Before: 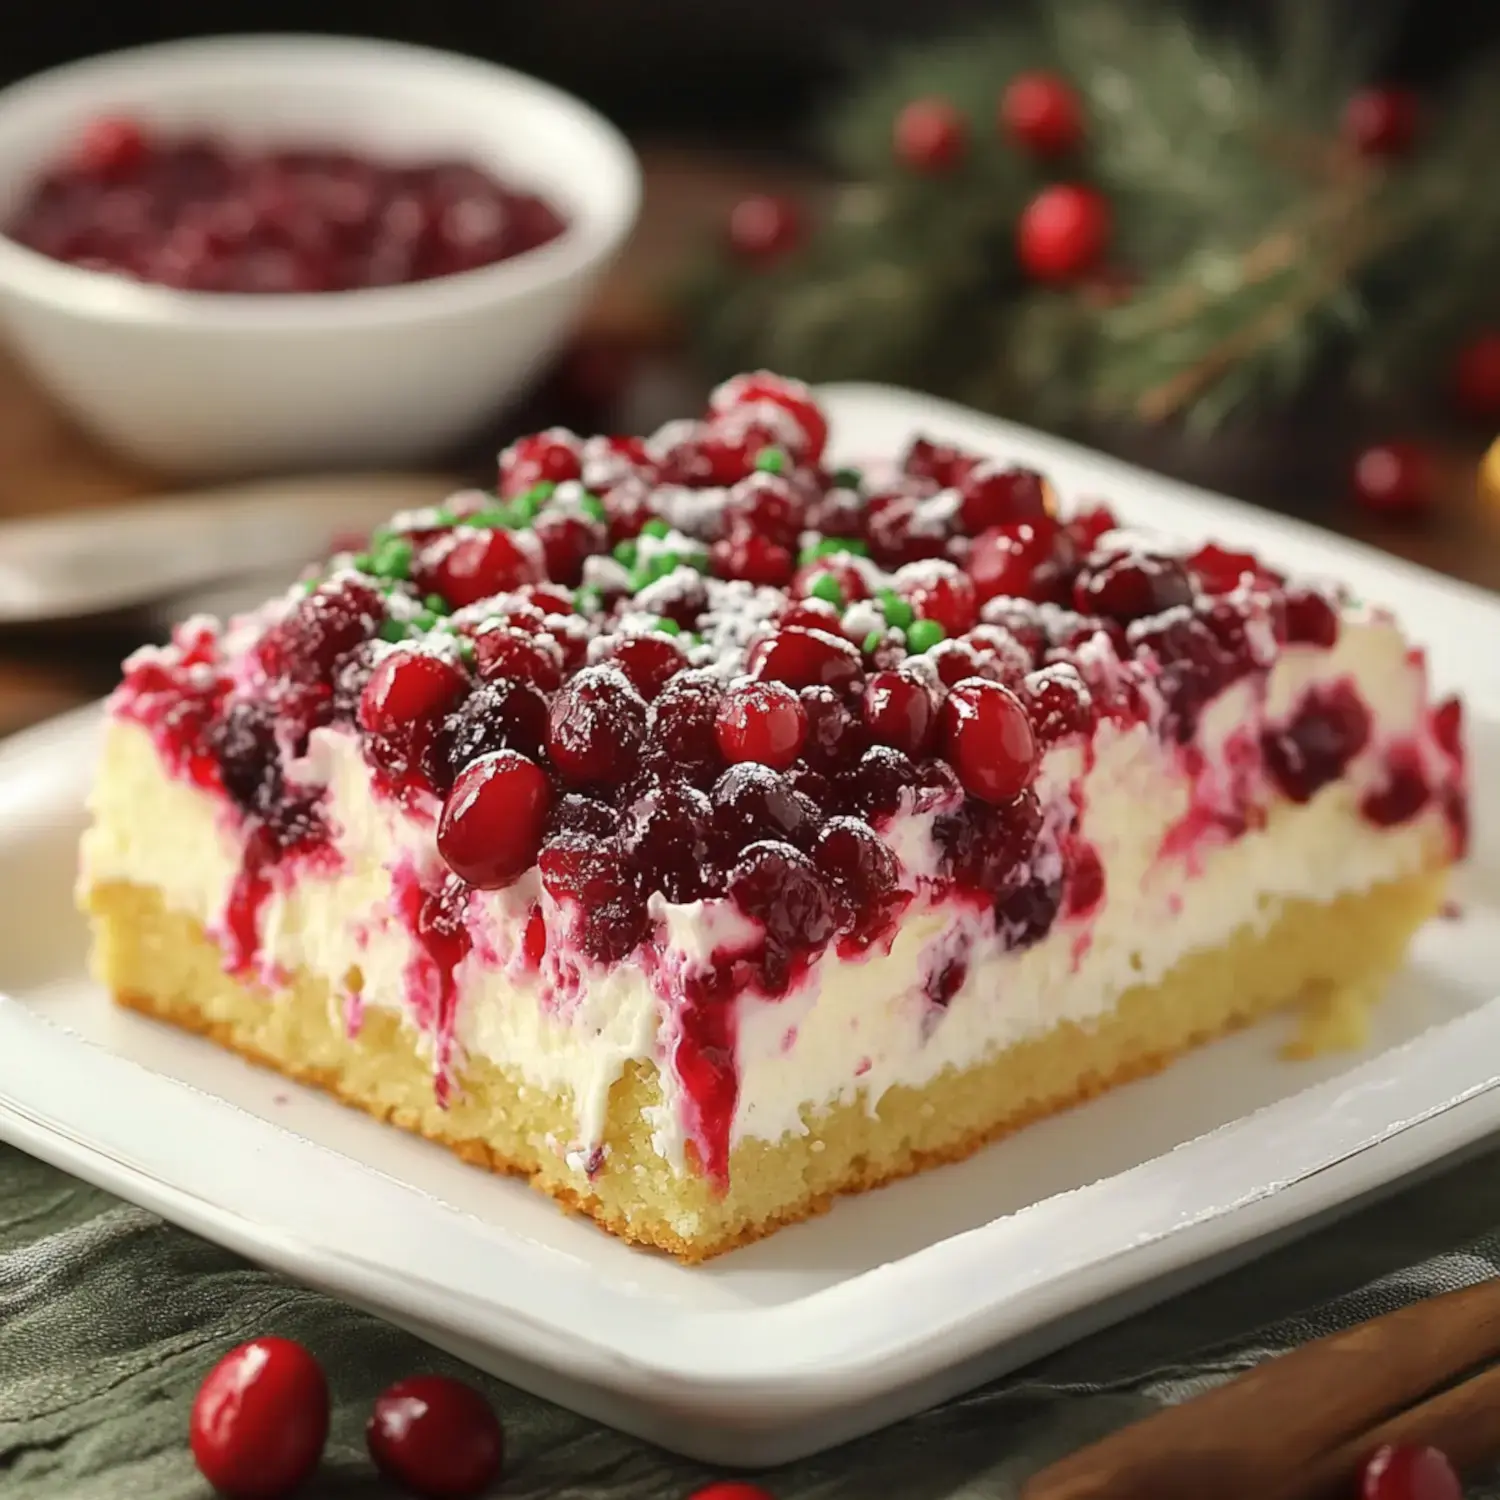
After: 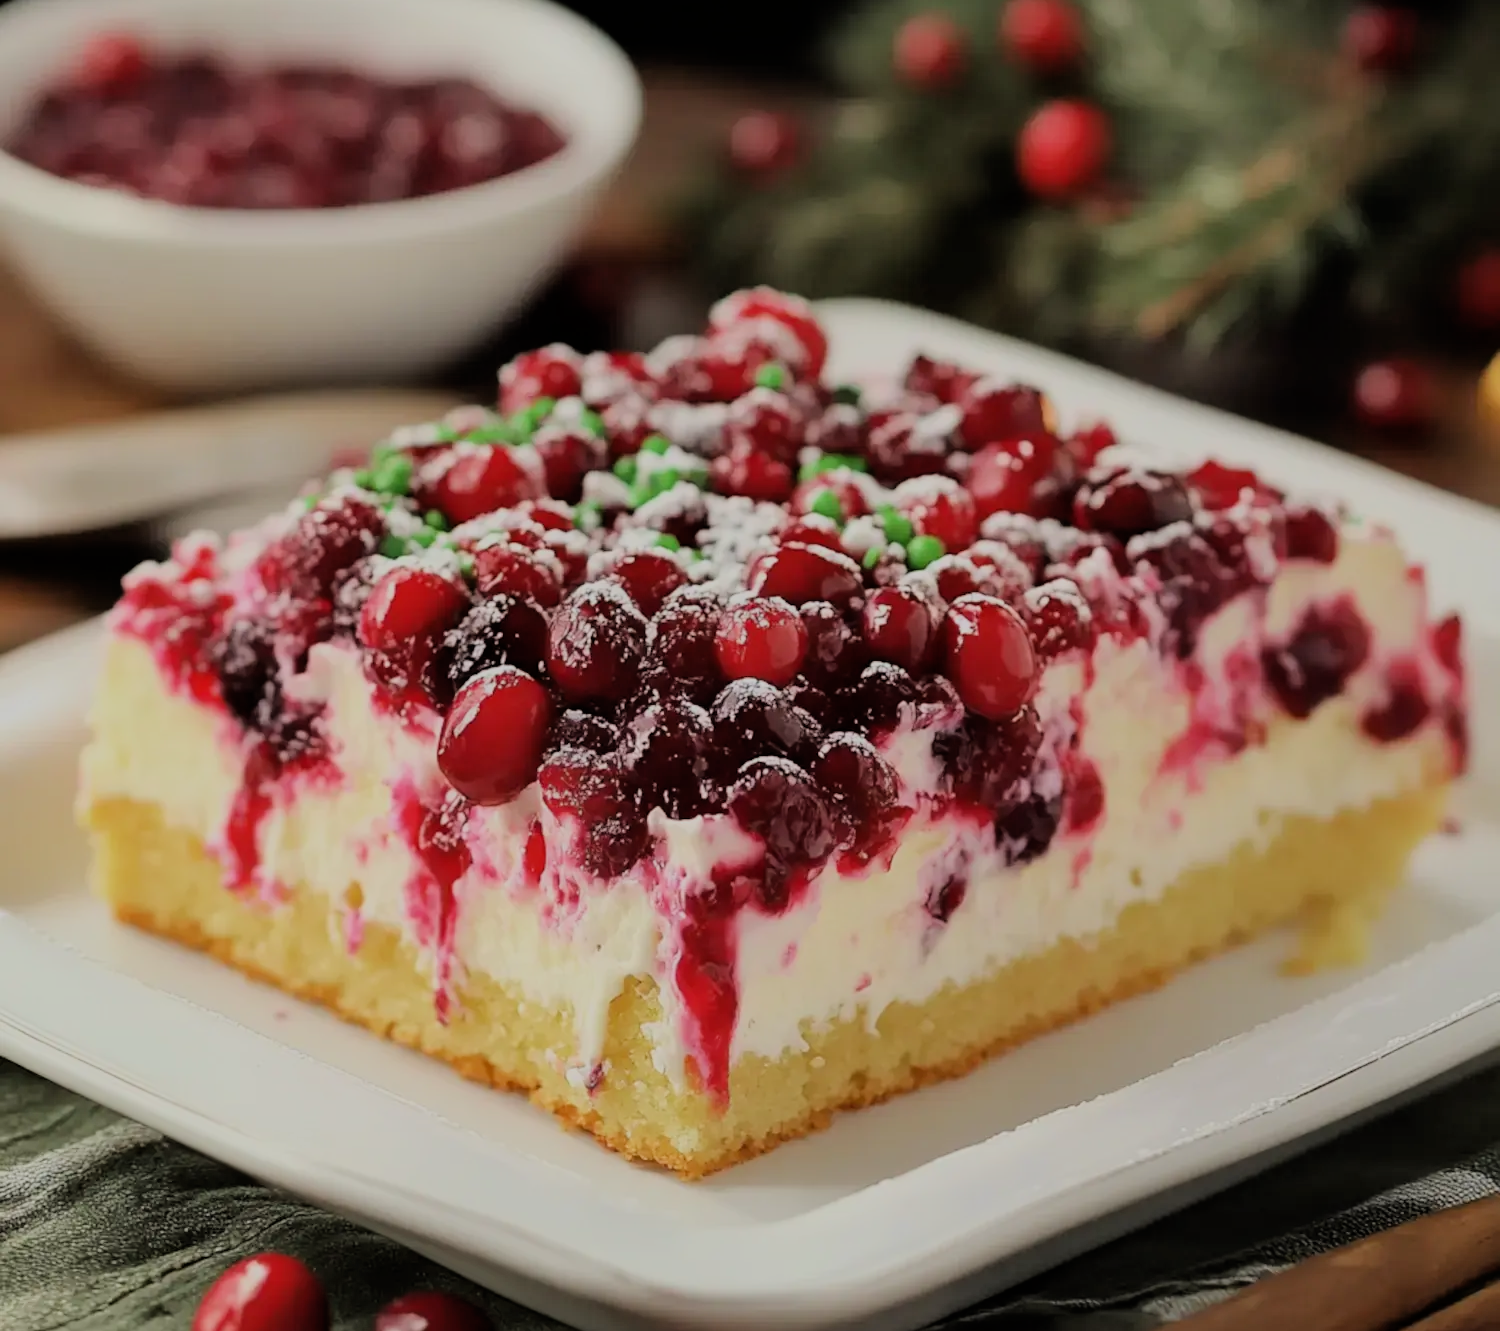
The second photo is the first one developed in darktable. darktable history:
crop and rotate: top 5.609%, bottom 5.609%
filmic rgb: black relative exposure -6.15 EV, white relative exposure 6.96 EV, hardness 2.23, color science v6 (2022)
